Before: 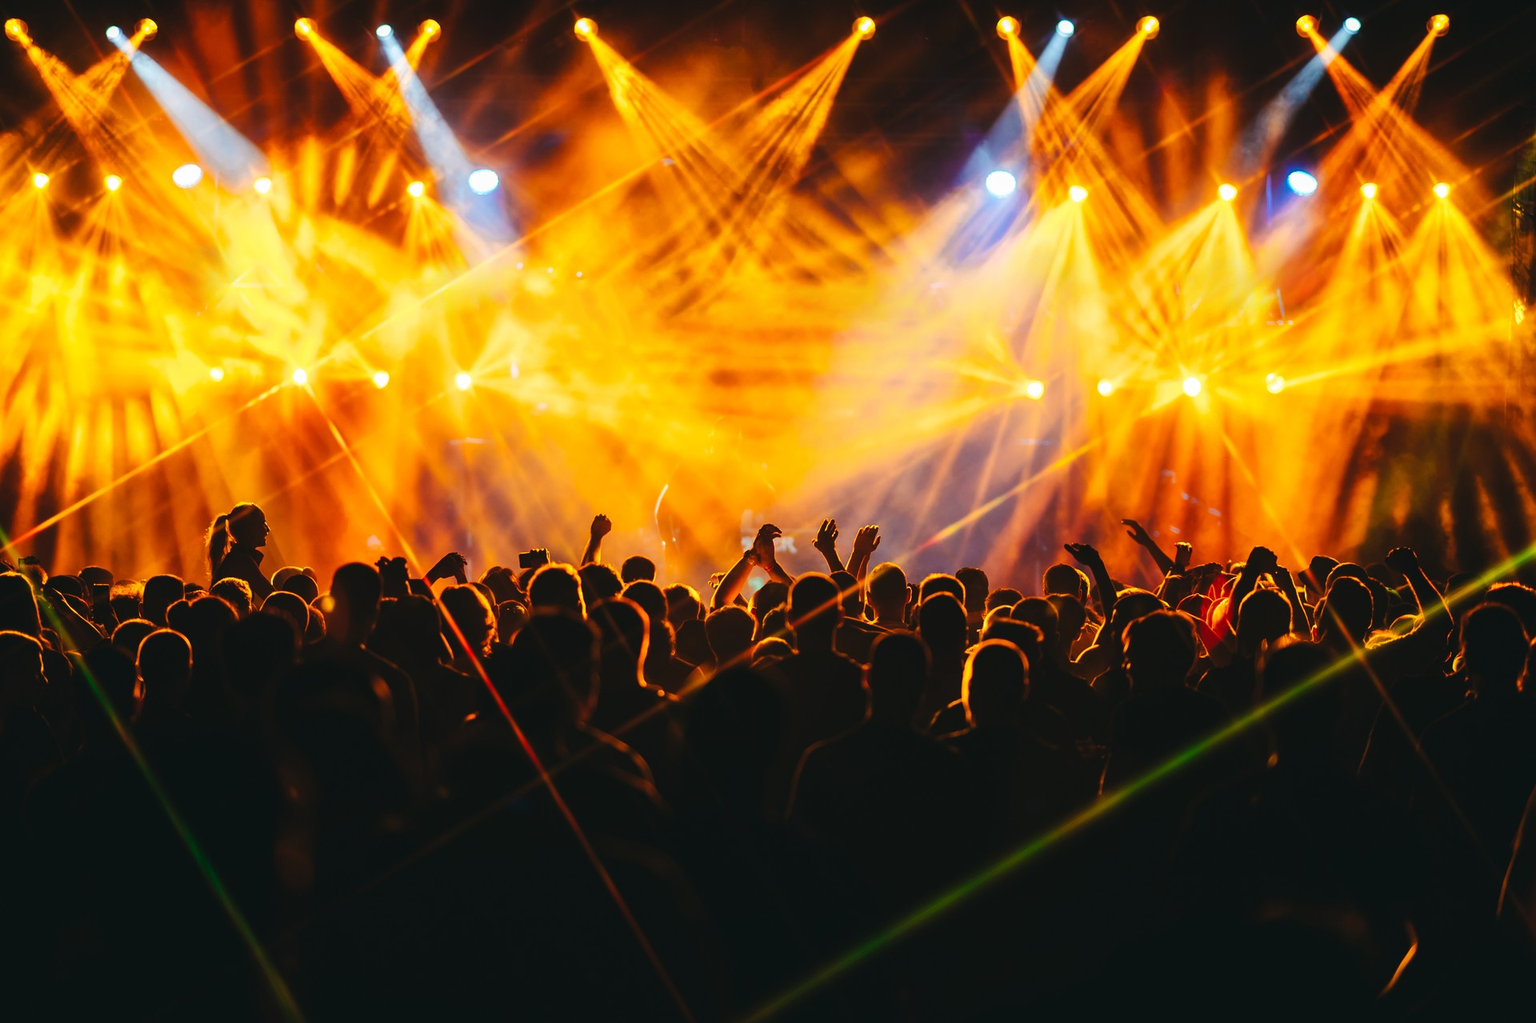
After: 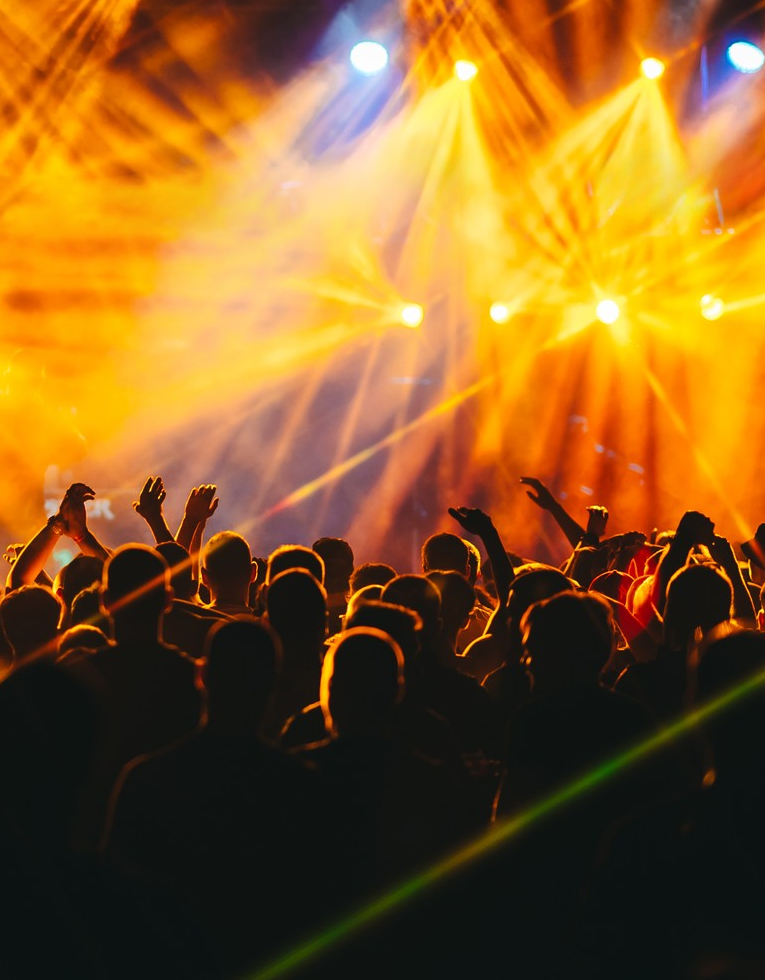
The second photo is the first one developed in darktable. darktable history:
crop: left 45.958%, top 13.449%, right 14.19%, bottom 9.853%
